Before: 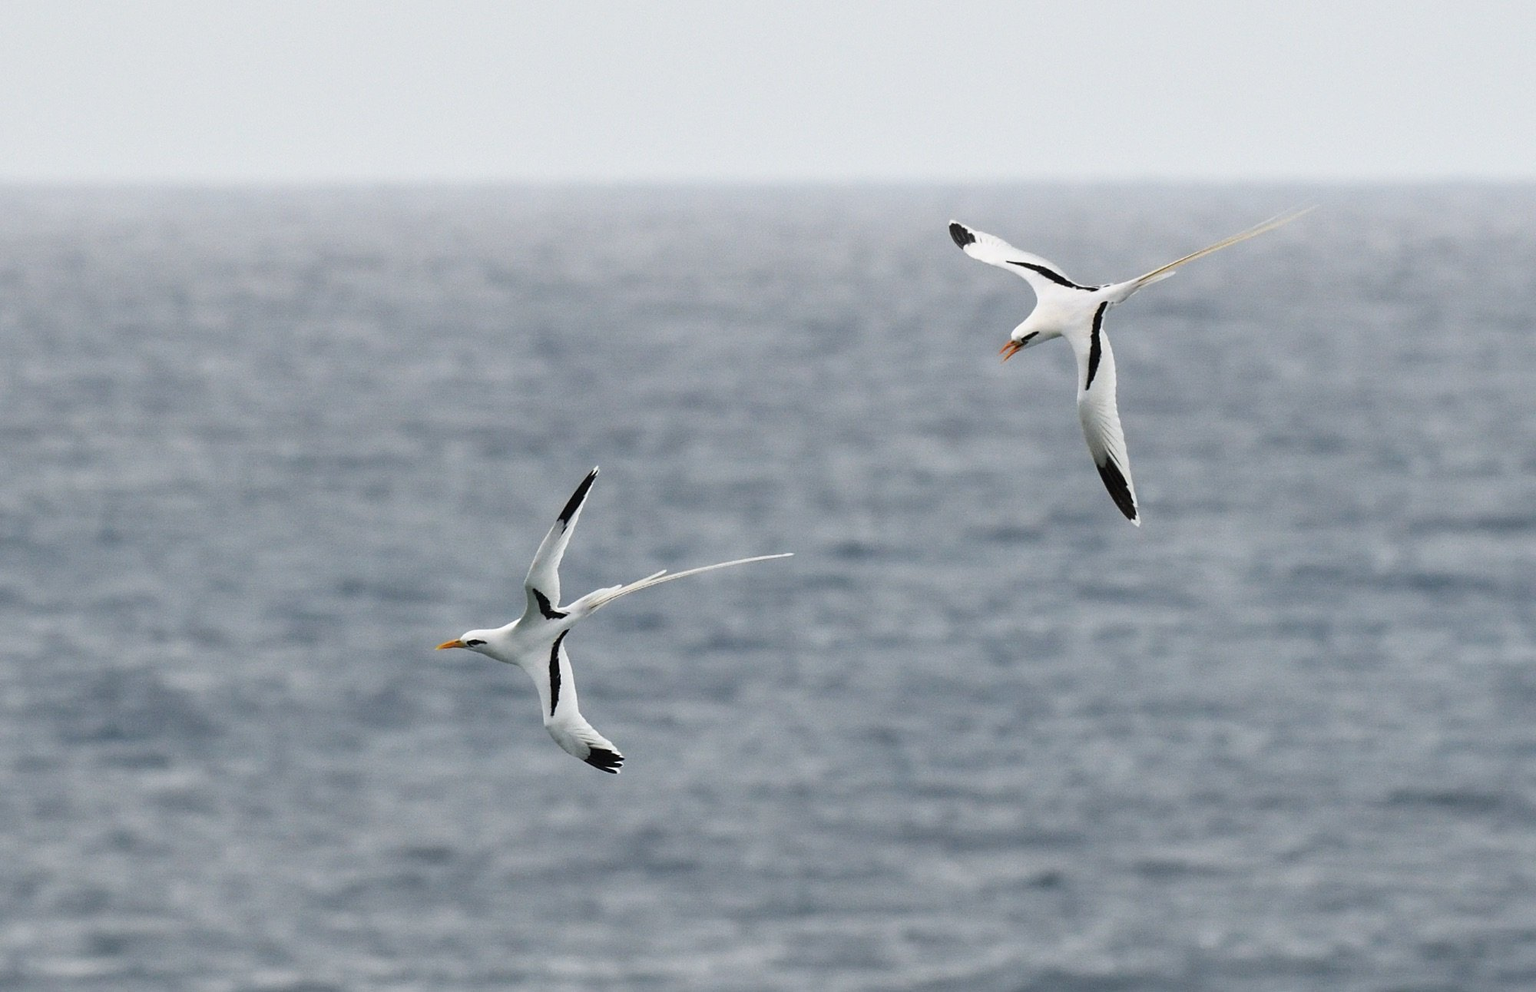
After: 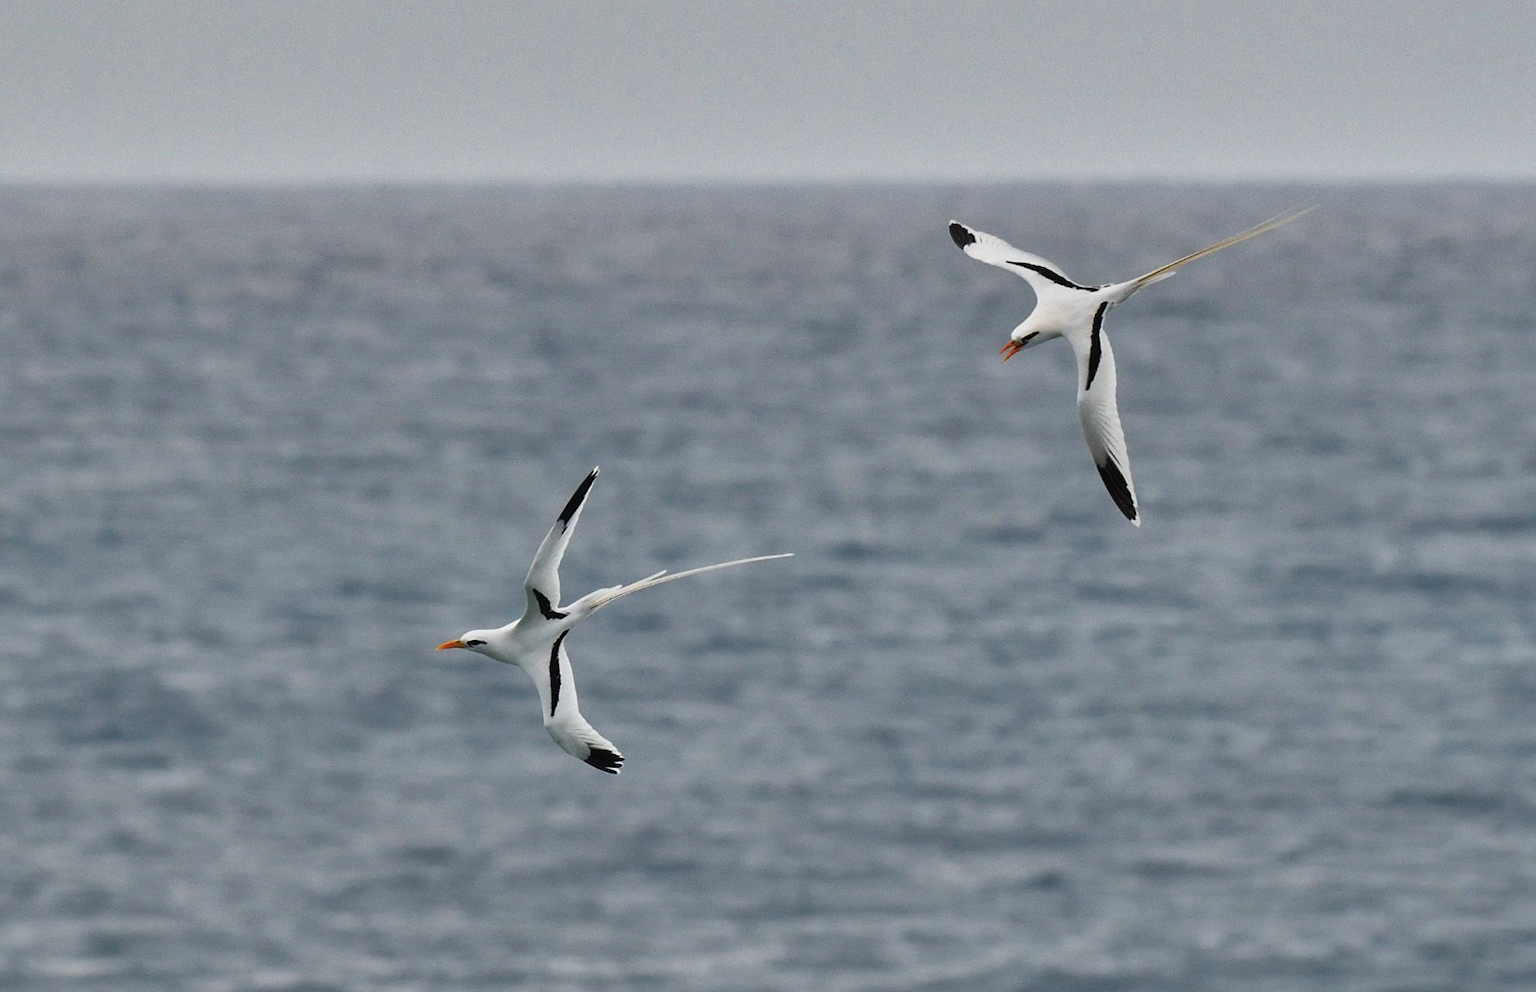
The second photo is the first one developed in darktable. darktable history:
color zones: curves: ch1 [(0.263, 0.53) (0.376, 0.287) (0.487, 0.512) (0.748, 0.547) (1, 0.513)]; ch2 [(0.262, 0.45) (0.751, 0.477)], mix 31.98%
shadows and highlights: white point adjustment -3.64, highlights -63.34, highlights color adjustment 42%, soften with gaussian
